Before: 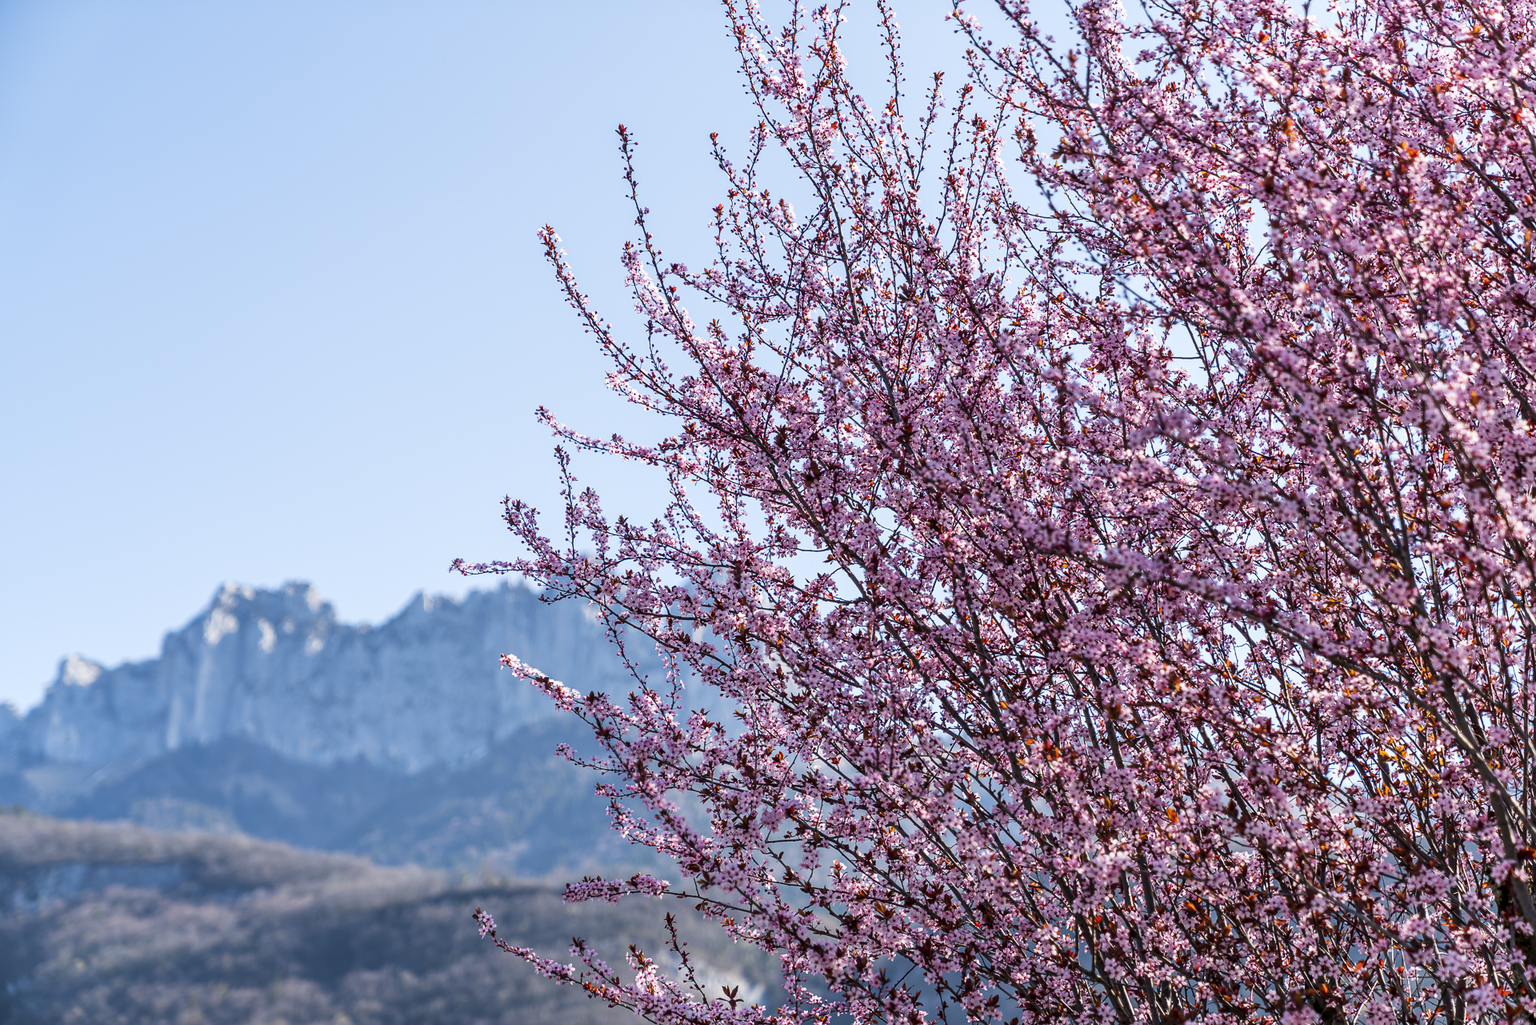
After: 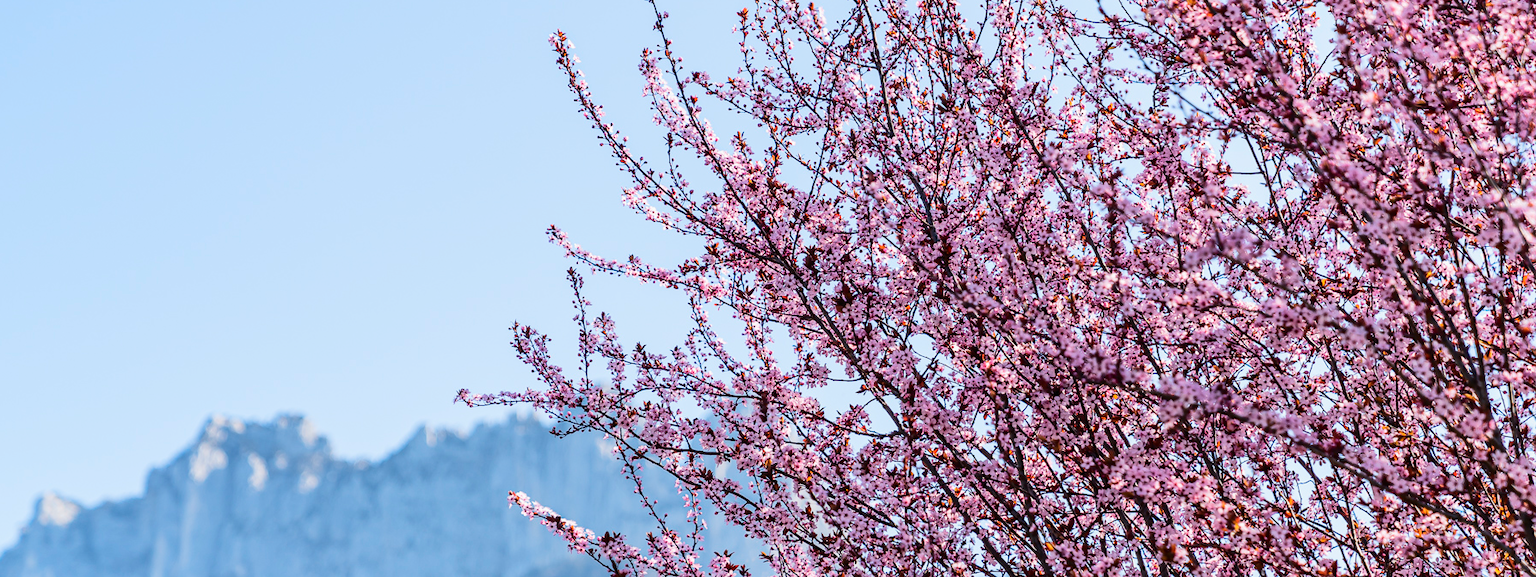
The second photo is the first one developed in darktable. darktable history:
exposure: exposure -0.073 EV, compensate highlight preservation false
tone curve: curves: ch0 [(0, 0) (0.003, 0.015) (0.011, 0.021) (0.025, 0.032) (0.044, 0.046) (0.069, 0.062) (0.1, 0.08) (0.136, 0.117) (0.177, 0.165) (0.224, 0.221) (0.277, 0.298) (0.335, 0.385) (0.399, 0.469) (0.468, 0.558) (0.543, 0.637) (0.623, 0.708) (0.709, 0.771) (0.801, 0.84) (0.898, 0.907) (1, 1)], color space Lab, independent channels, preserve colors none
crop: left 1.782%, top 19.208%, right 5.171%, bottom 28.382%
